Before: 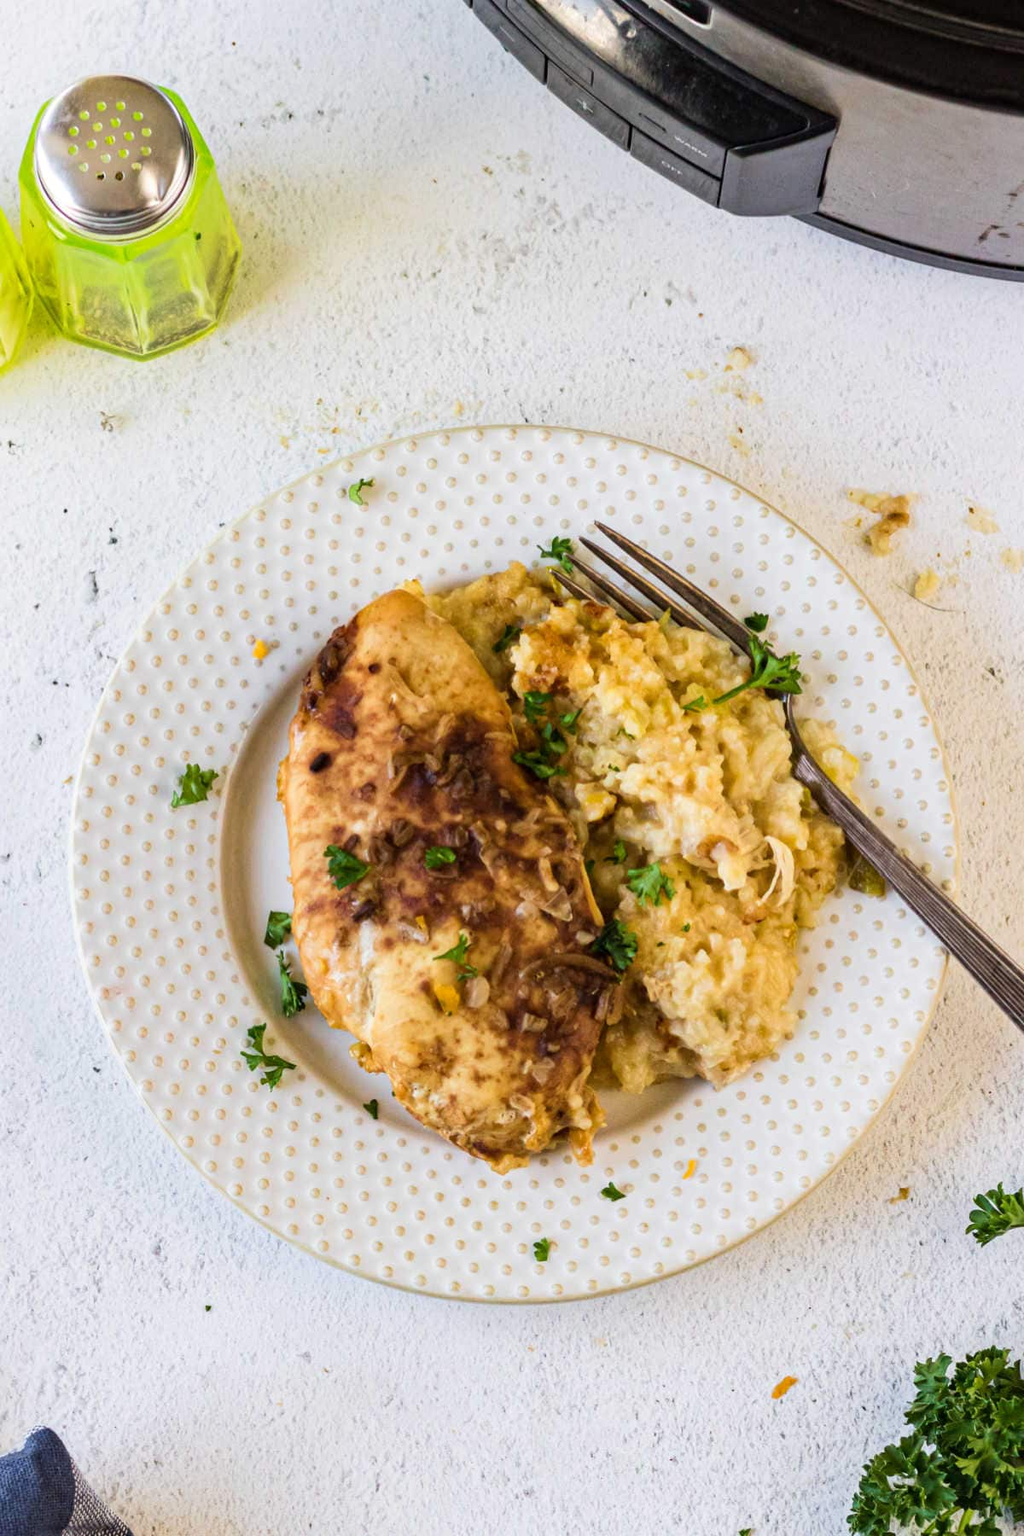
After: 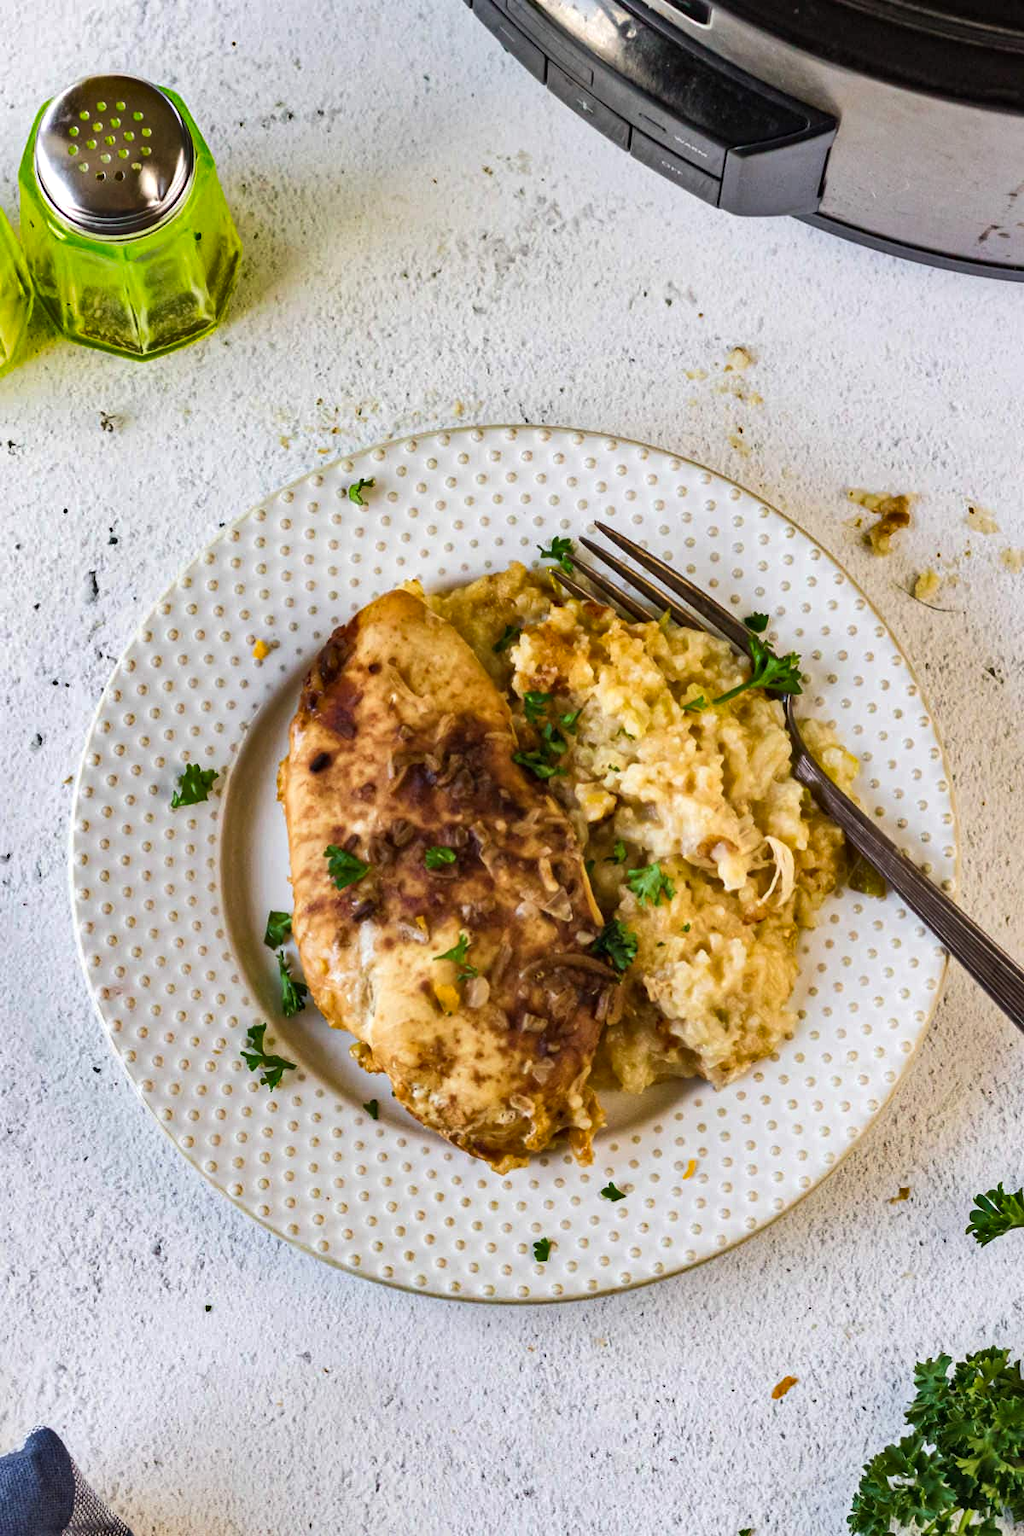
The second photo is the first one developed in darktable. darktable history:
shadows and highlights: radius 173.9, shadows 27.33, white point adjustment 3.24, highlights -68.76, soften with gaussian
